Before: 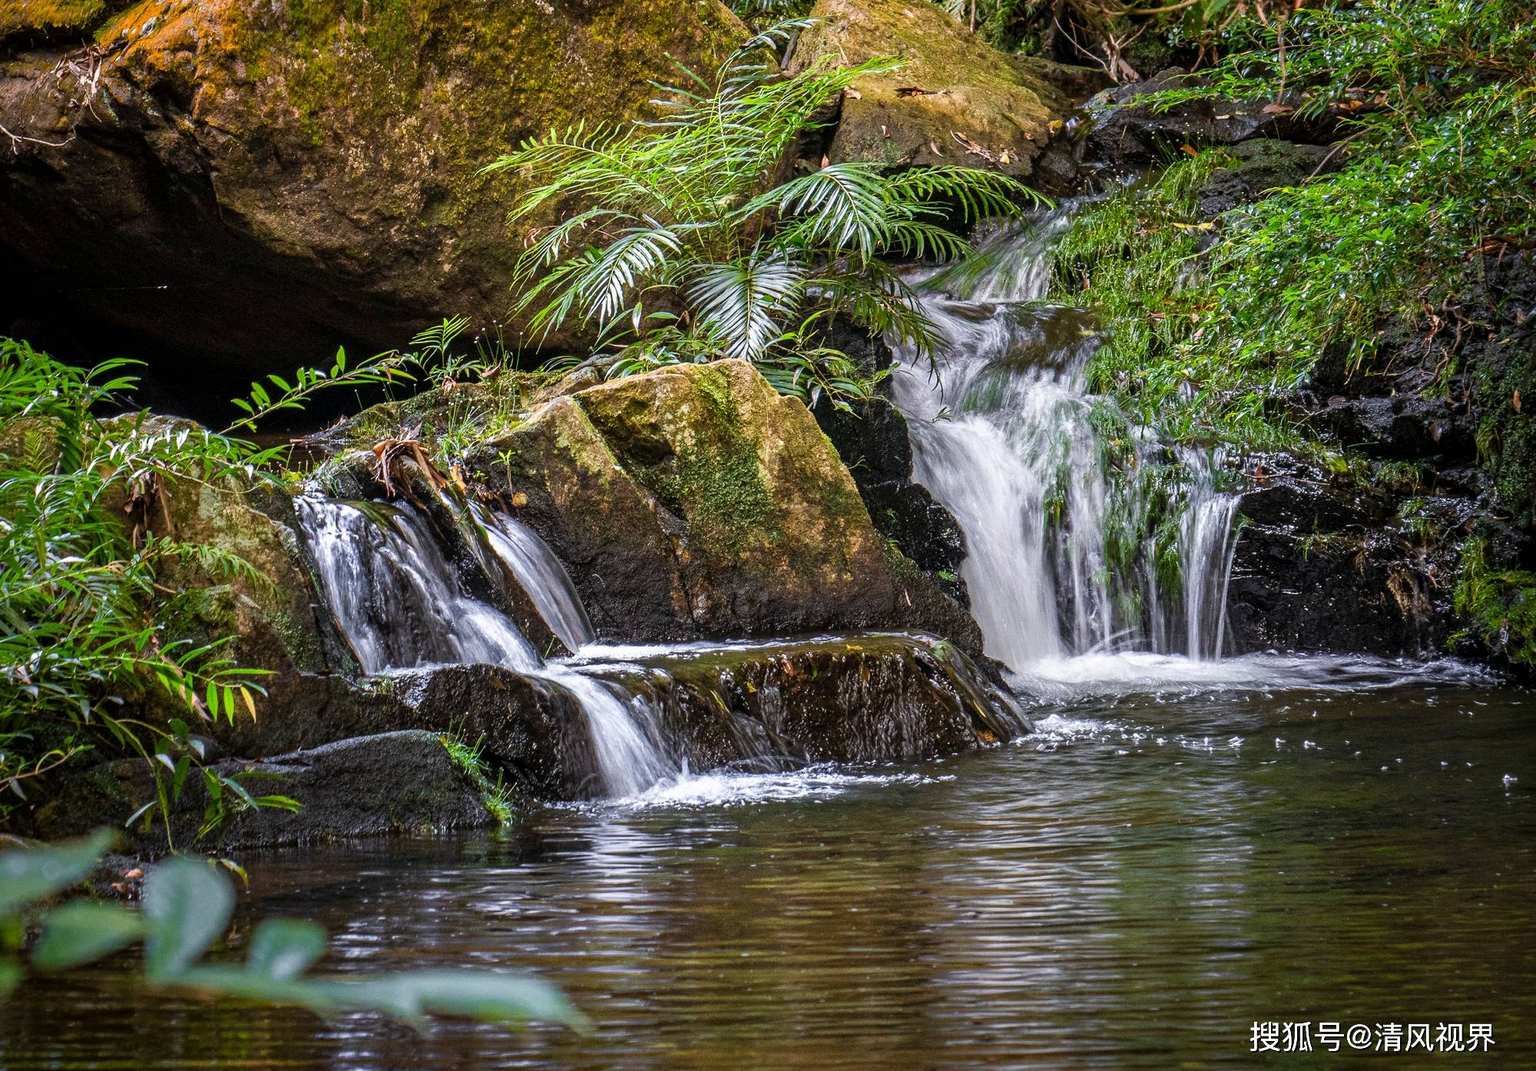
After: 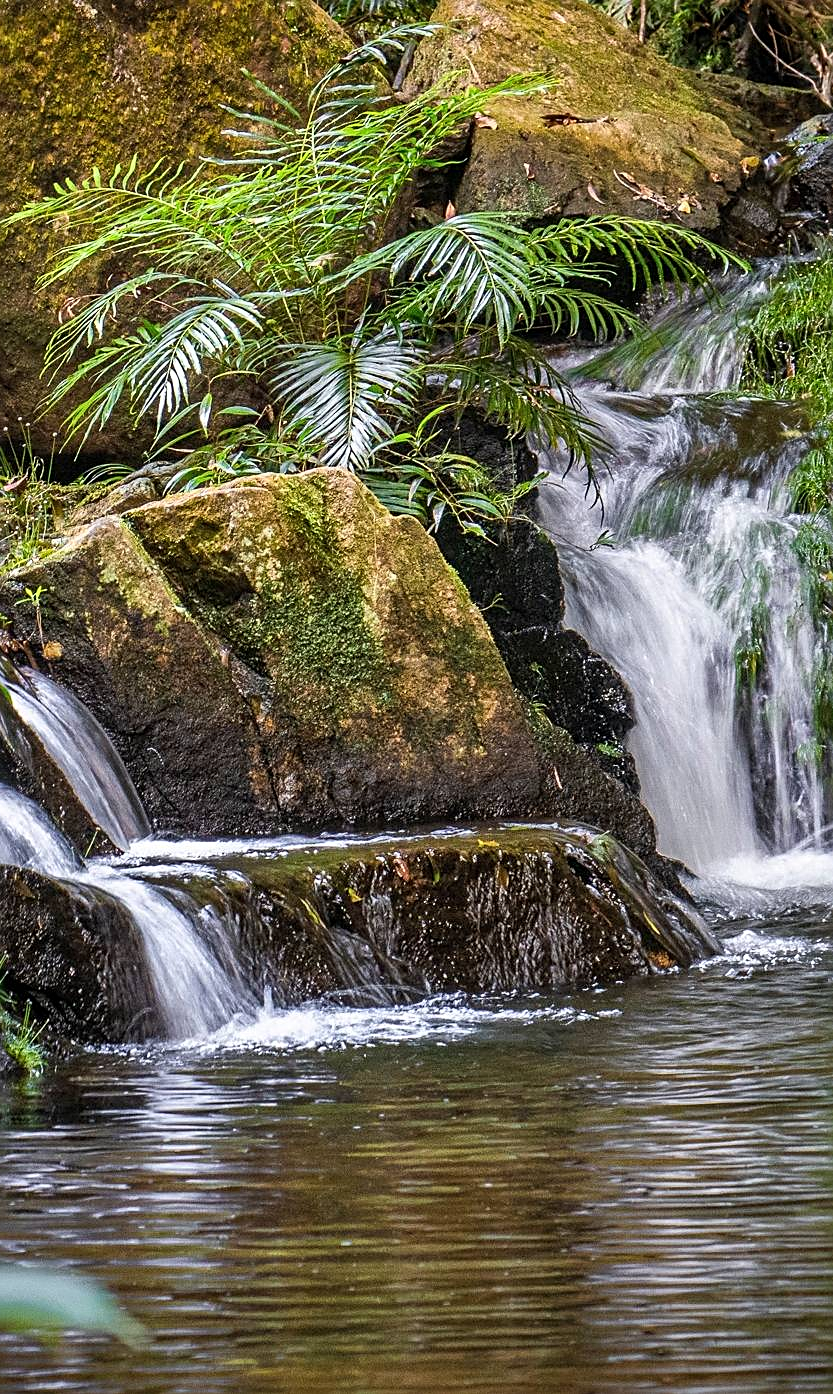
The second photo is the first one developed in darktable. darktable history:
sharpen: on, module defaults
shadows and highlights: low approximation 0.01, soften with gaussian
crop: left 31.229%, right 27.105%
